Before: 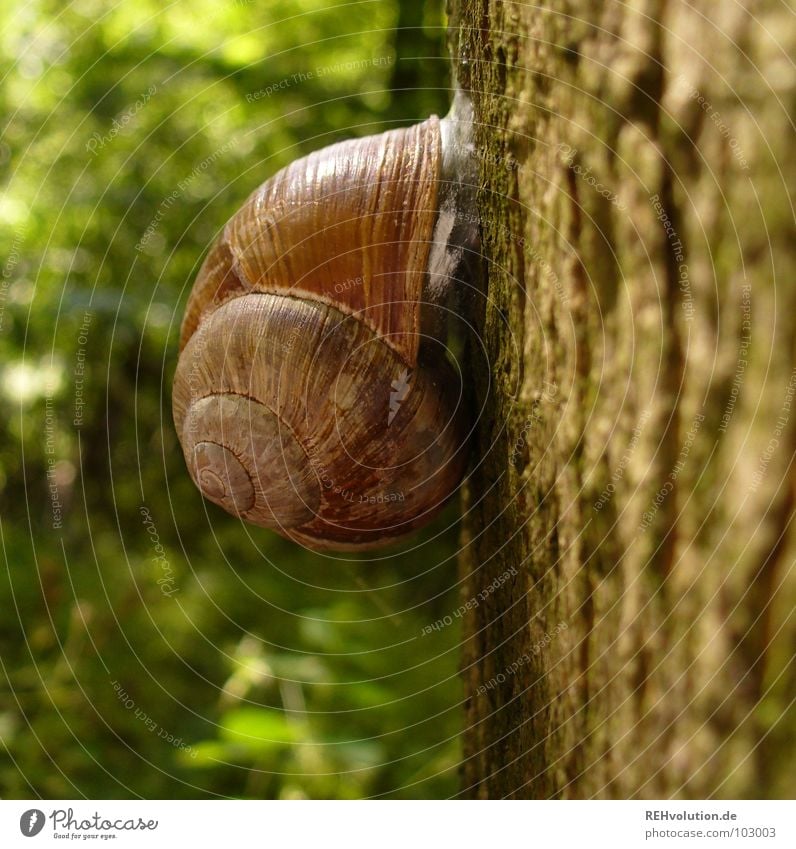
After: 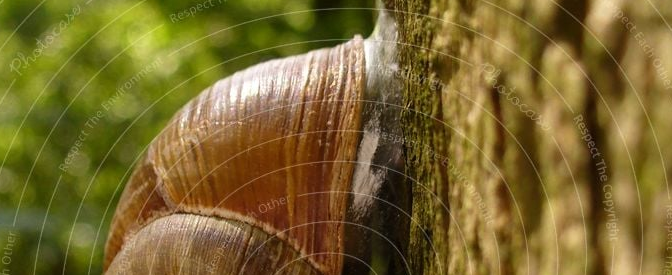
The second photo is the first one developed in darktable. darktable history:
crop and rotate: left 9.666%, top 9.446%, right 5.853%, bottom 58.072%
